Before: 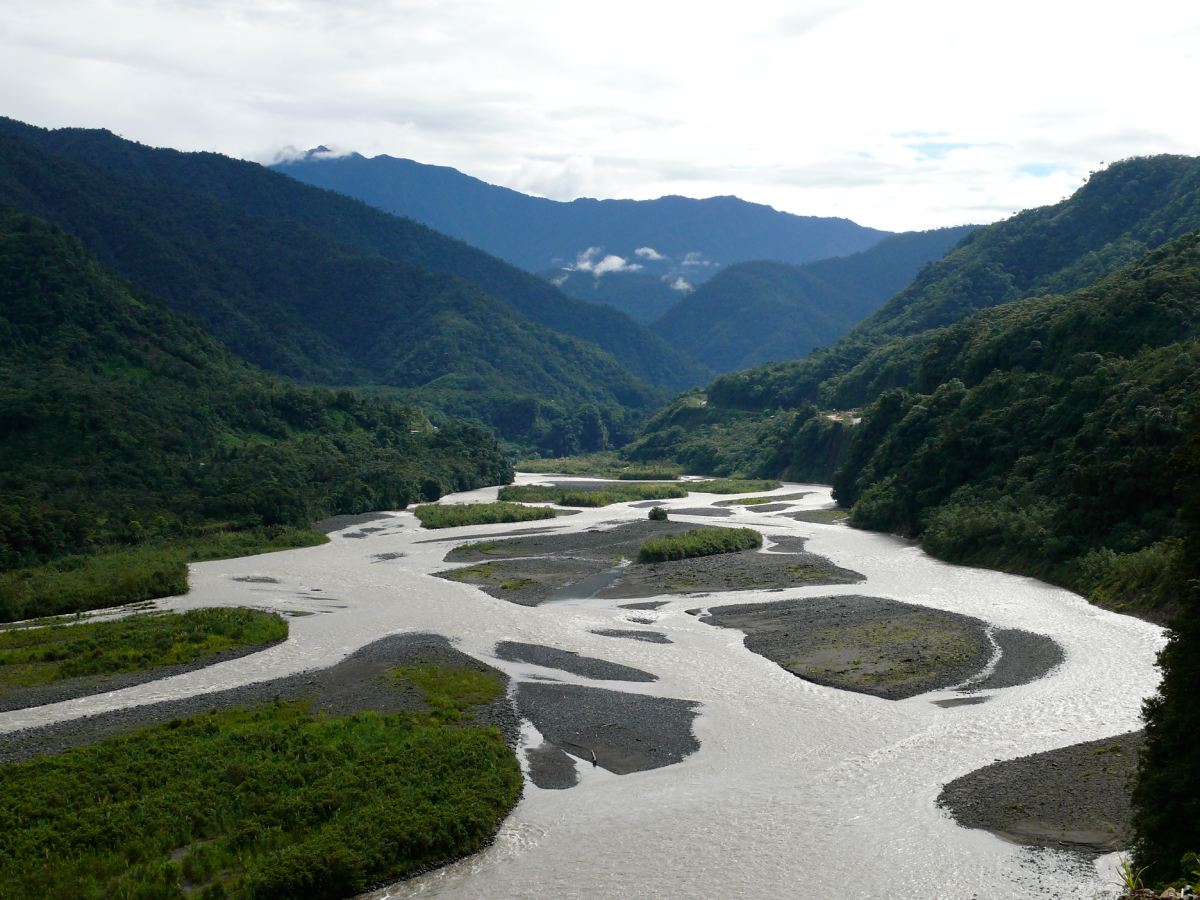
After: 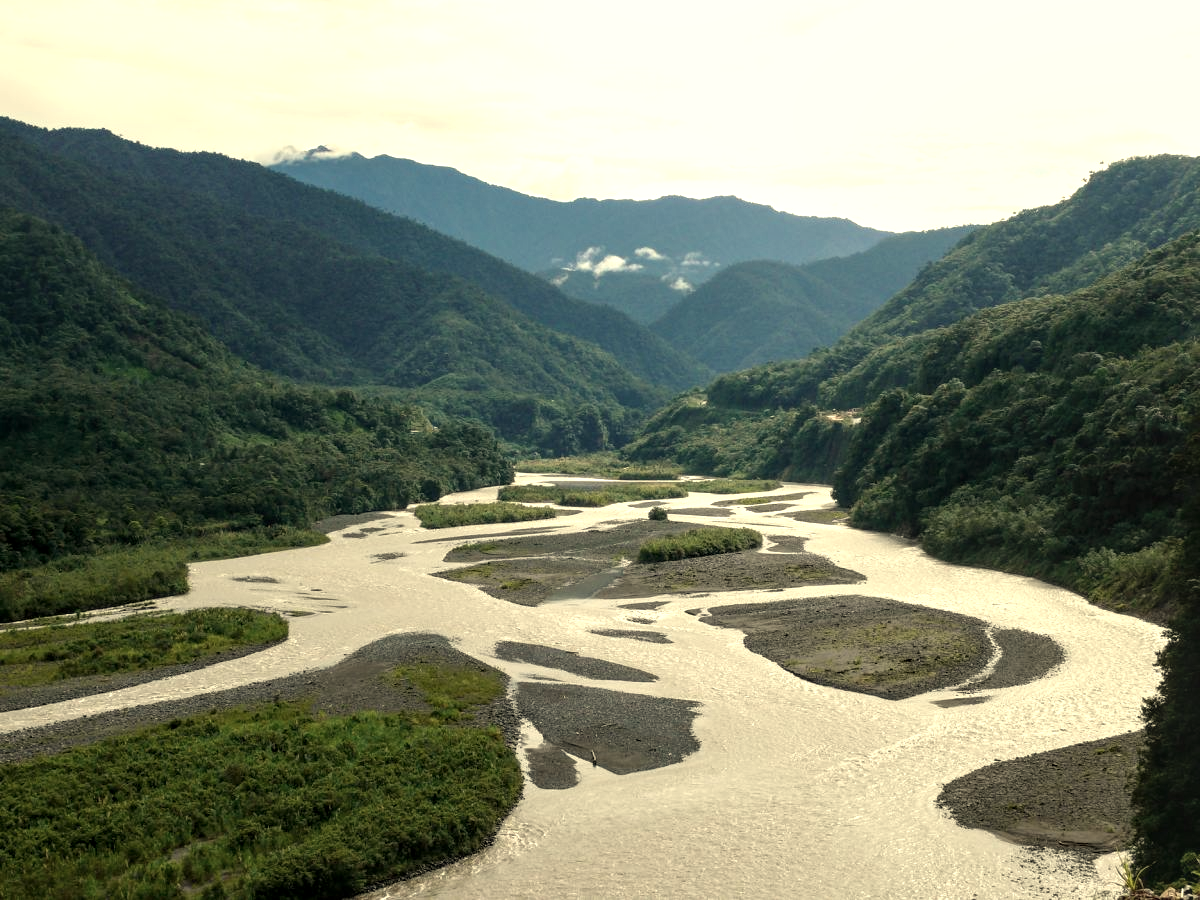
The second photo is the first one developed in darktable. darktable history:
contrast brightness saturation: saturation -0.17
exposure: black level correction 0.001, exposure 0.5 EV, compensate exposure bias true, compensate highlight preservation false
local contrast: on, module defaults
white balance: red 1.08, blue 0.791
